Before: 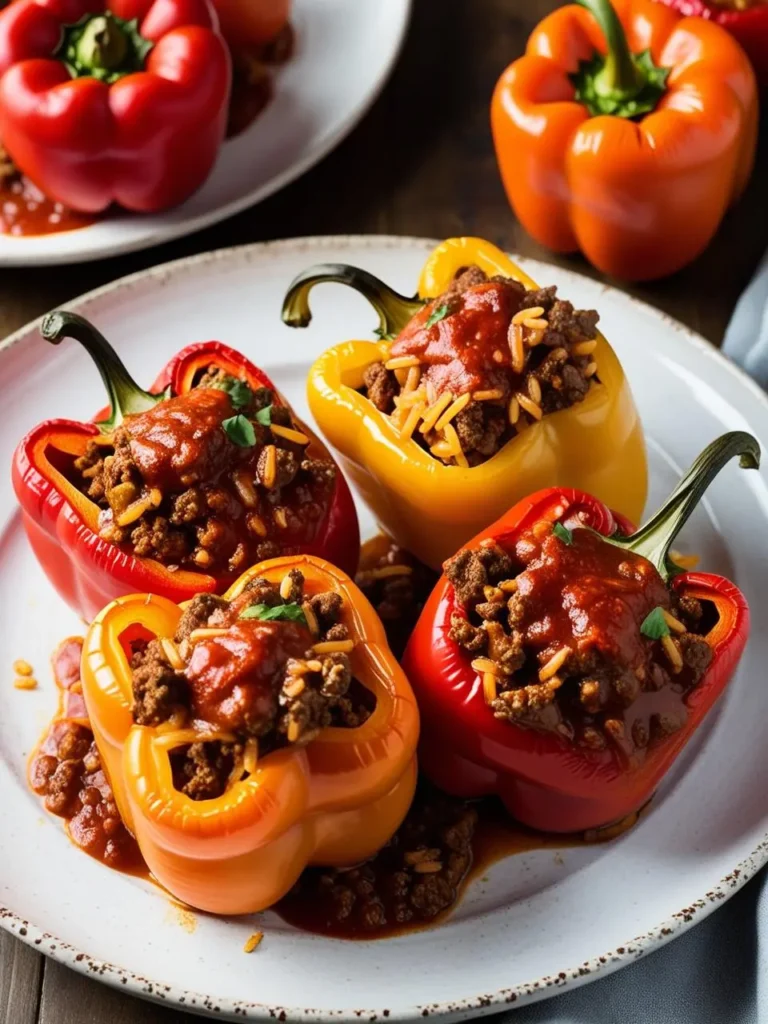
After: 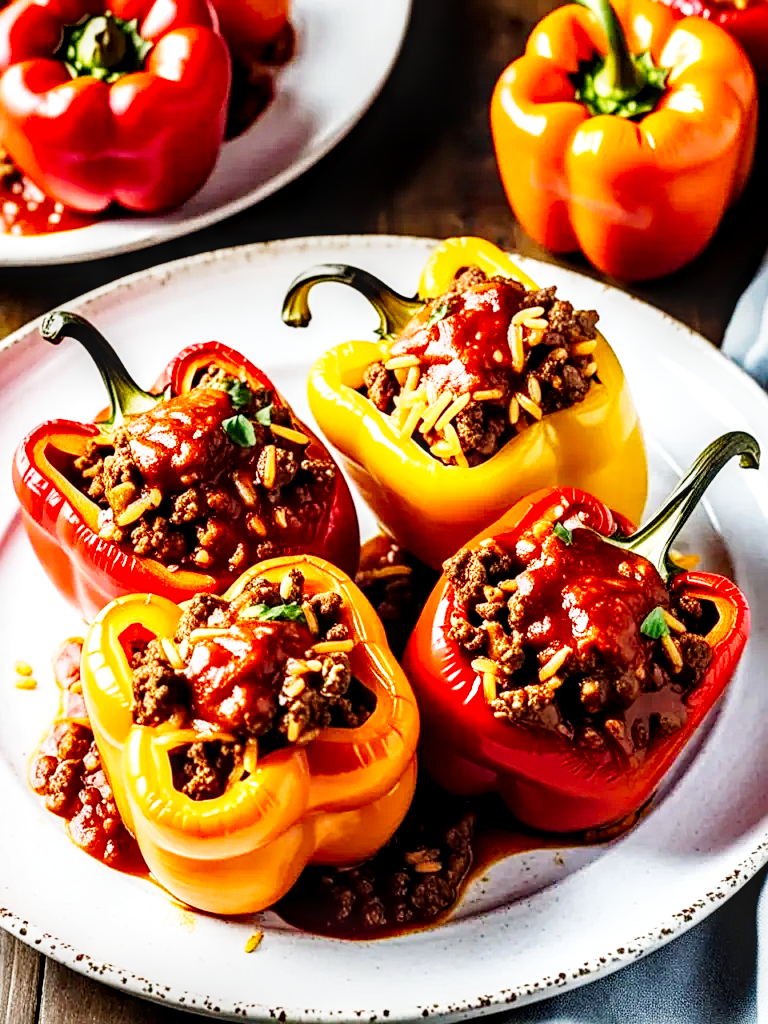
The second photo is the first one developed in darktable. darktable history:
haze removal: strength 0.288, distance 0.245, compatibility mode true, adaptive false
base curve: curves: ch0 [(0, 0) (0, 0.001) (0.001, 0.001) (0.004, 0.002) (0.007, 0.004) (0.015, 0.013) (0.033, 0.045) (0.052, 0.096) (0.075, 0.17) (0.099, 0.241) (0.163, 0.42) (0.219, 0.55) (0.259, 0.616) (0.327, 0.722) (0.365, 0.765) (0.522, 0.873) (0.547, 0.881) (0.689, 0.919) (0.826, 0.952) (1, 1)], preserve colors none
local contrast: detail 154%
sharpen: on, module defaults
